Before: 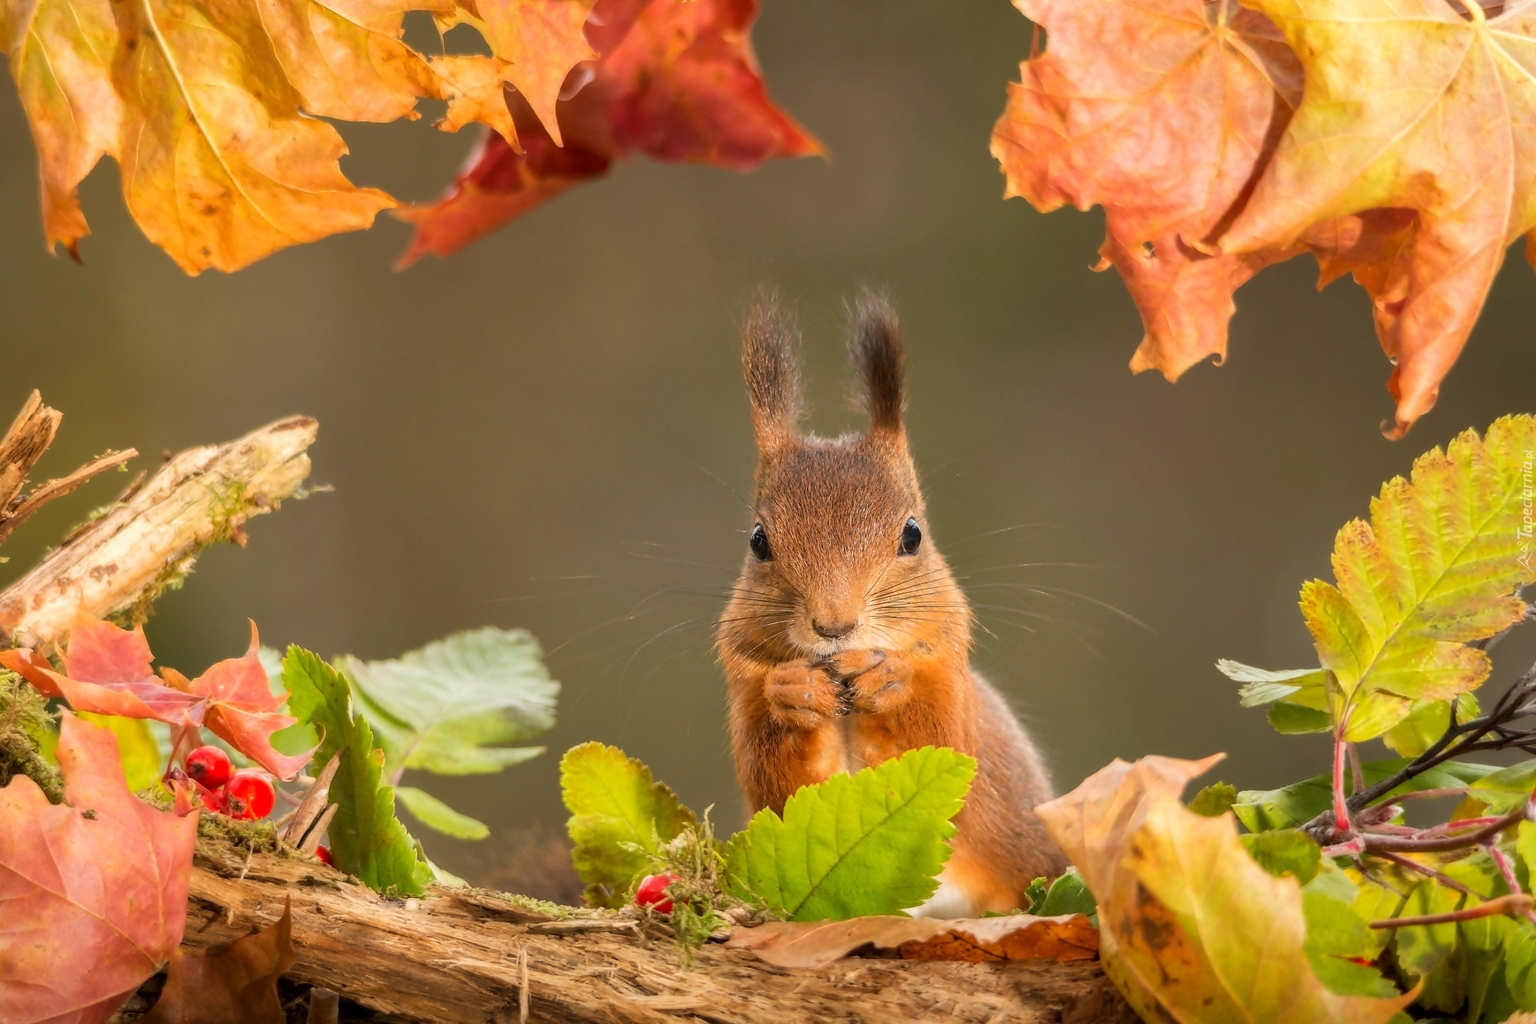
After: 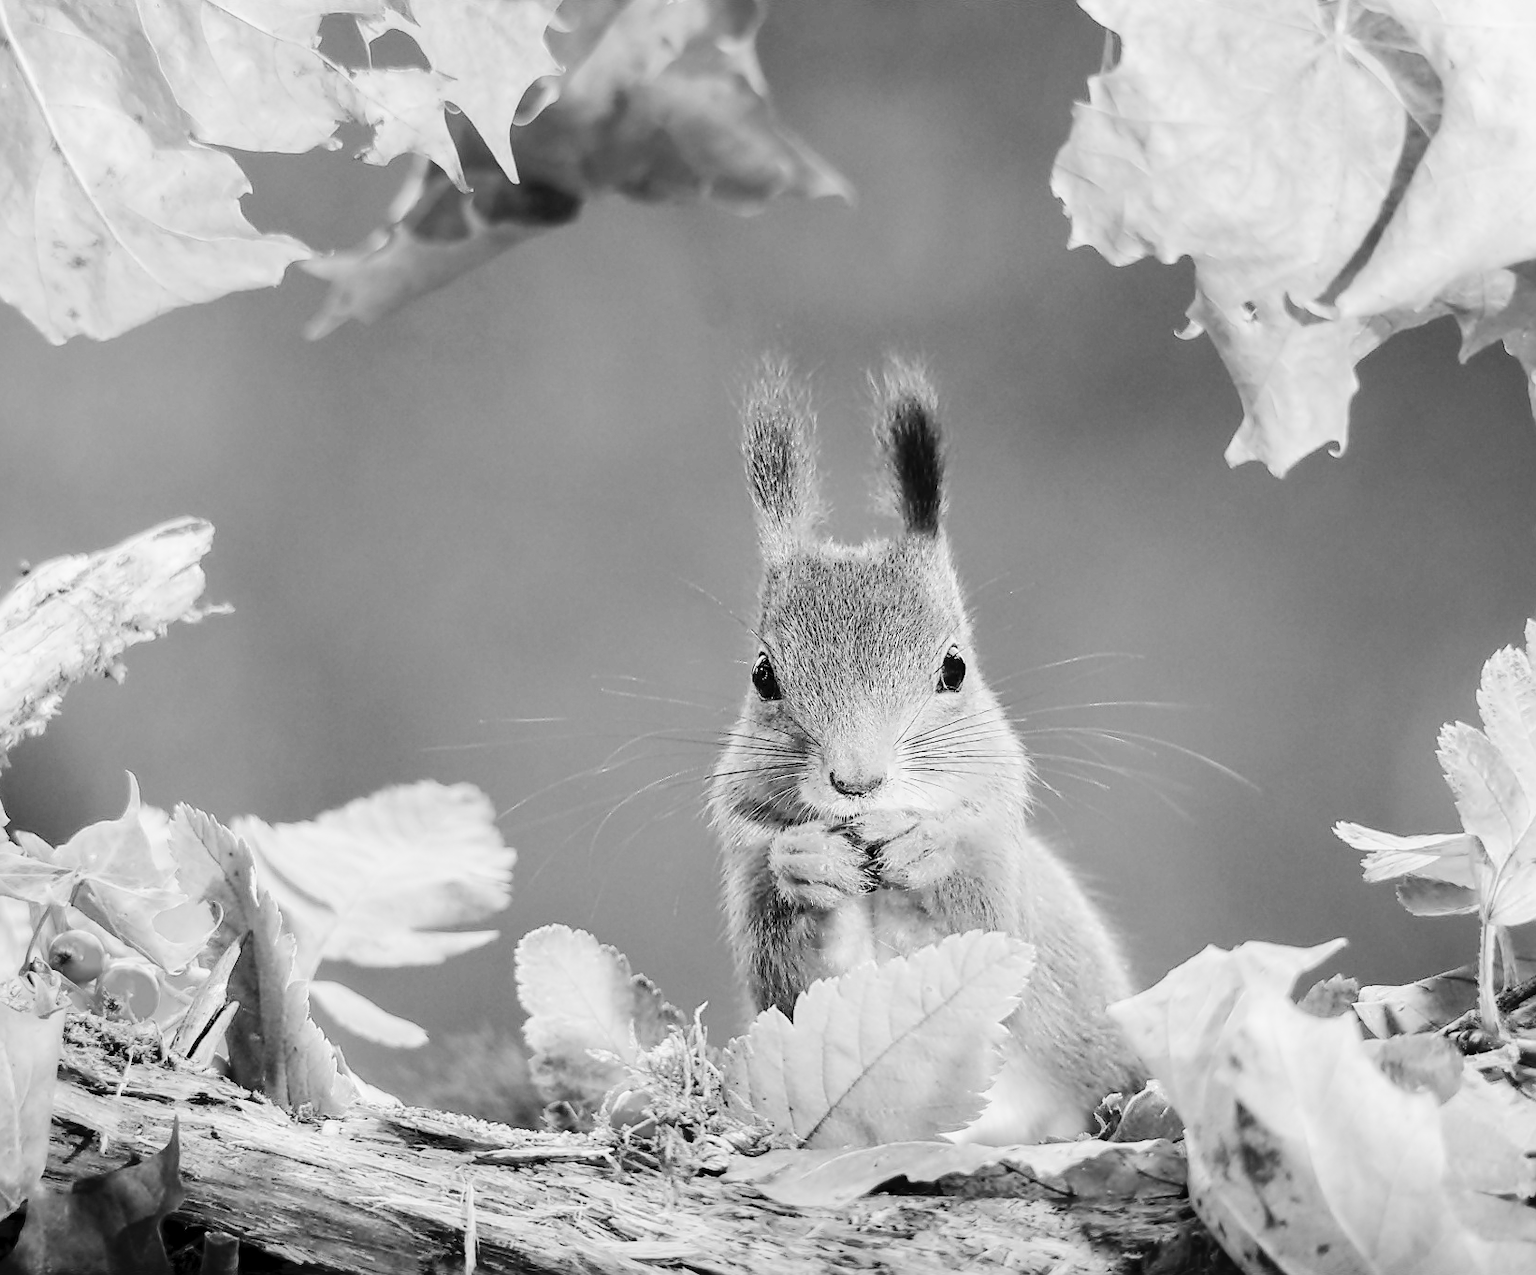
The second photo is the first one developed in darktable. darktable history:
monochrome: a 32, b 64, size 2.3
sharpen: on, module defaults
white balance: red 1.009, blue 0.985
tone curve: curves: ch0 [(0, 0) (0.003, 0.036) (0.011, 0.039) (0.025, 0.039) (0.044, 0.043) (0.069, 0.05) (0.1, 0.072) (0.136, 0.102) (0.177, 0.144) (0.224, 0.204) (0.277, 0.288) (0.335, 0.384) (0.399, 0.477) (0.468, 0.575) (0.543, 0.652) (0.623, 0.724) (0.709, 0.785) (0.801, 0.851) (0.898, 0.915) (1, 1)], preserve colors none
crop and rotate: left 9.597%, right 10.195%
velvia: on, module defaults
exposure: black level correction 0.004, exposure 0.014 EV, compensate highlight preservation false
base curve: curves: ch0 [(0, 0) (0.032, 0.025) (0.121, 0.166) (0.206, 0.329) (0.605, 0.79) (1, 1)], preserve colors none
